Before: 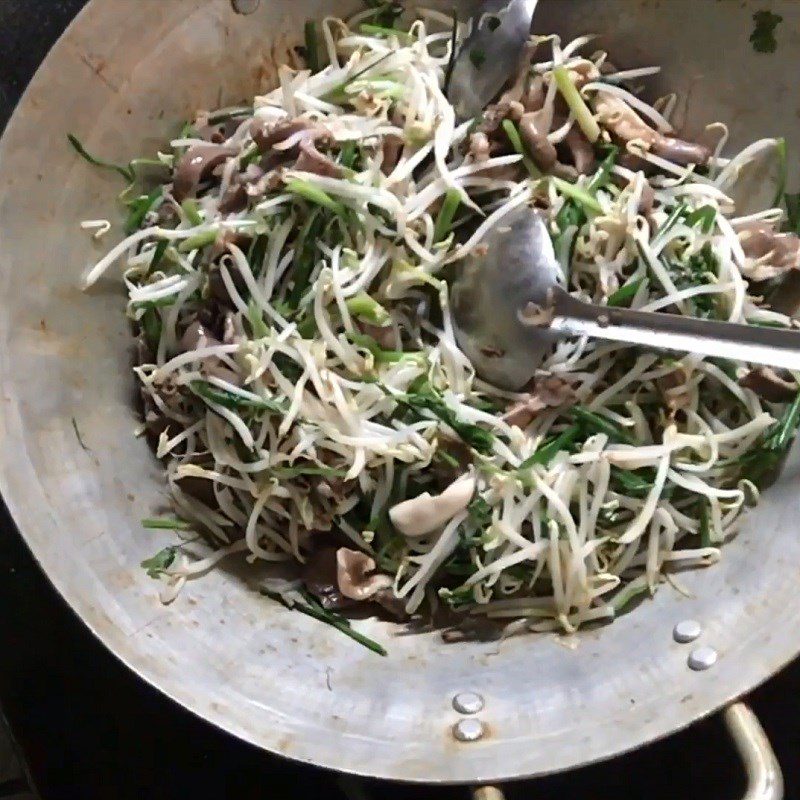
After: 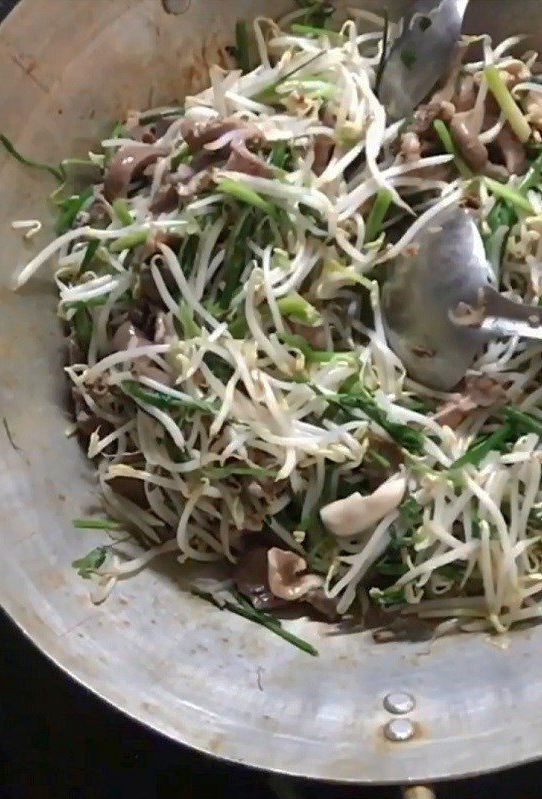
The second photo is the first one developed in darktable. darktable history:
crop and rotate: left 8.747%, right 23.382%
shadows and highlights: on, module defaults
